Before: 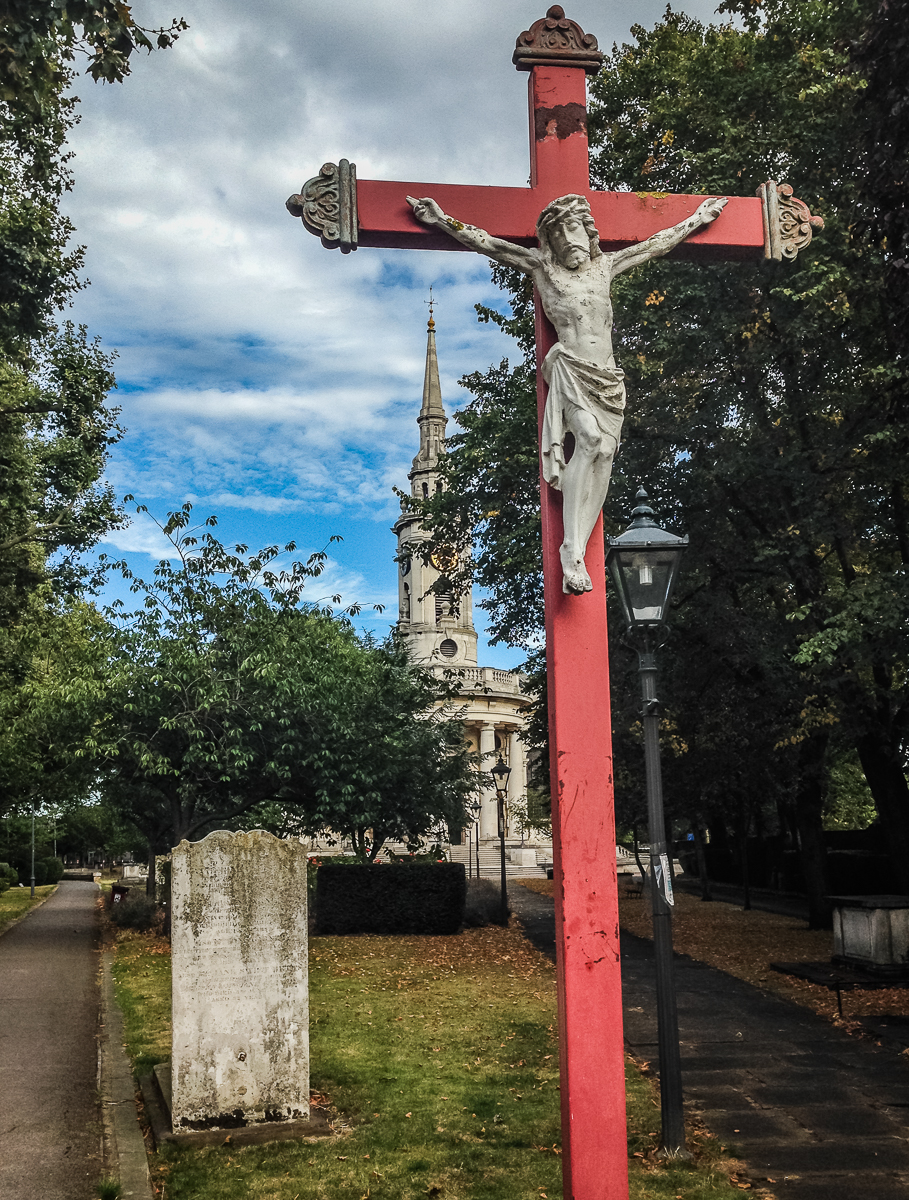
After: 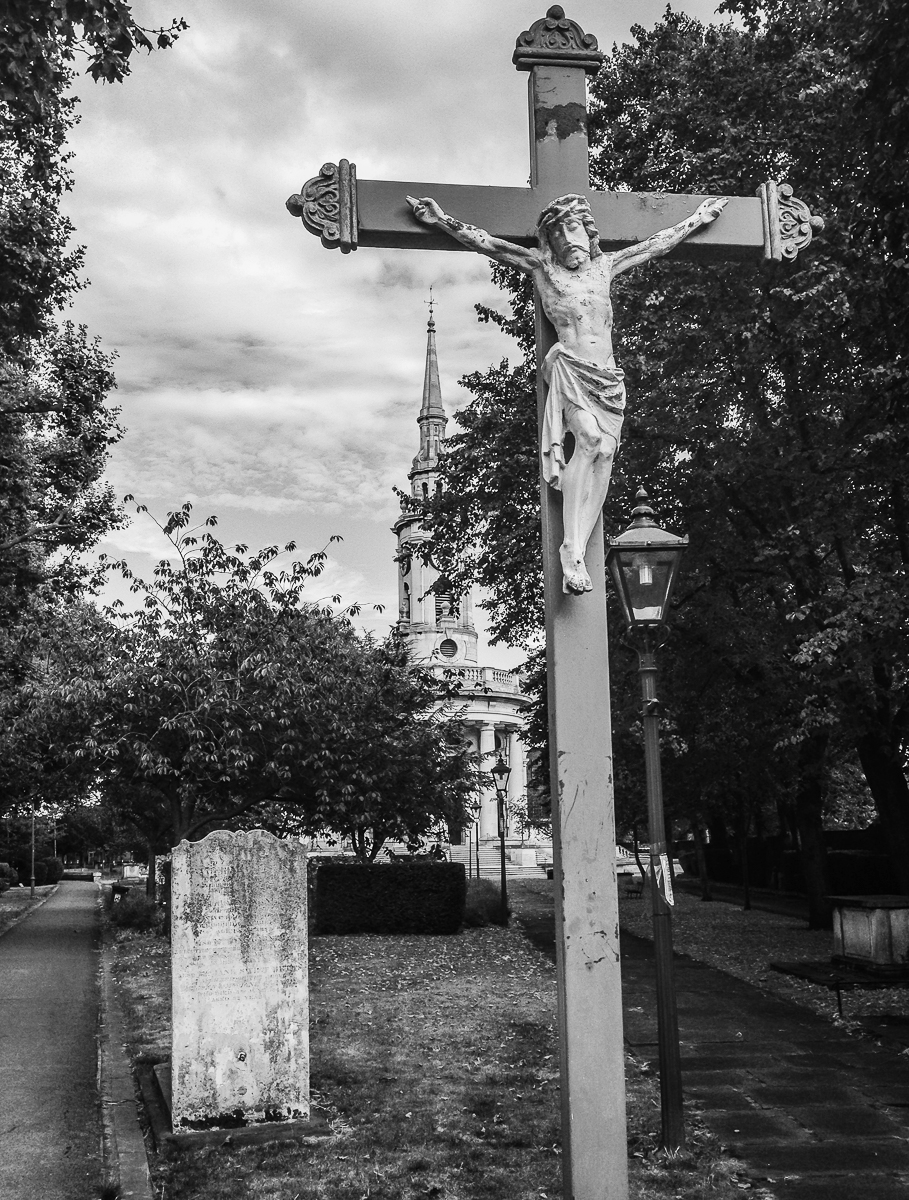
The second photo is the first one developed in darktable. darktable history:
tone curve: curves: ch0 [(0, 0) (0.003, 0.003) (0.011, 0.011) (0.025, 0.024) (0.044, 0.043) (0.069, 0.067) (0.1, 0.096) (0.136, 0.131) (0.177, 0.171) (0.224, 0.216) (0.277, 0.266) (0.335, 0.322) (0.399, 0.384) (0.468, 0.45) (0.543, 0.547) (0.623, 0.626) (0.709, 0.712) (0.801, 0.802) (0.898, 0.898) (1, 1)], preserve colors none
color look up table: target L [96.19, 87.05, 76.62, 90.59, 84.2, 88.83, 82.05, 83.48, 51.62, 63.98, 67.75, 55.15, 56.71, 37.41, 26.21, 16.59, 200, 100, 80.97, 79.52, 73.68, 74.42, 67.37, 53.58, 37.41, 27.09, 3.023, 93.05, 89.18, 84.2, 65.5, 78.8, 73.32, 85.99, 74.42, 88.12, 76.25, 42.78, 57.87, 44.82, 39.07, 13.71, 94.8, 93.05, 82.41, 83.48, 59.41, 59.41, 8.248], target a [0 ×42, 0.001, 0 ×6], target b [0 ×49], num patches 49
